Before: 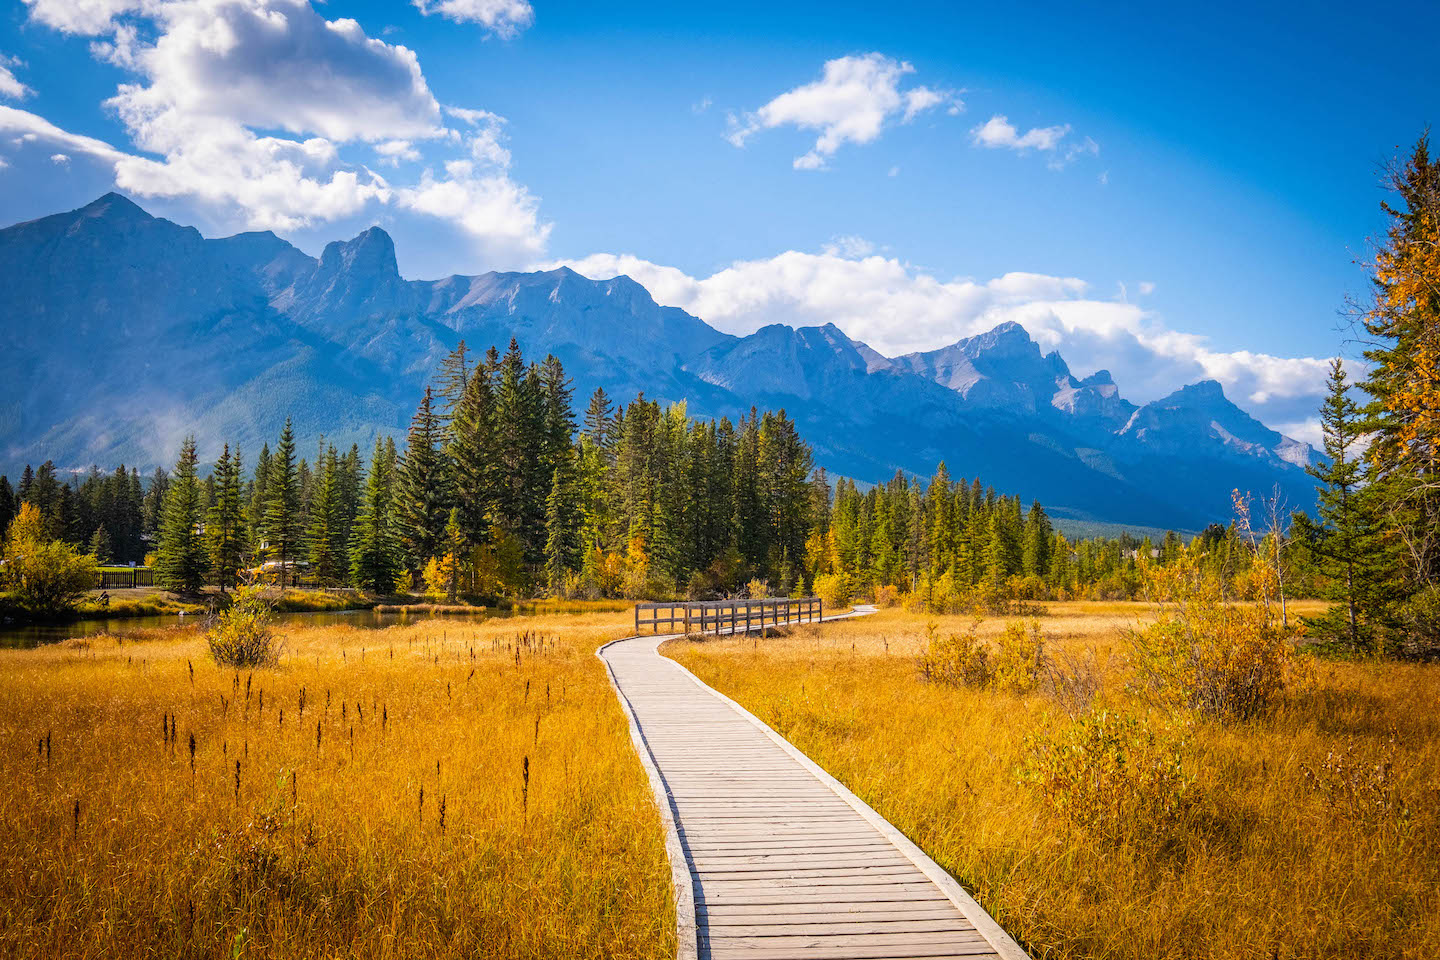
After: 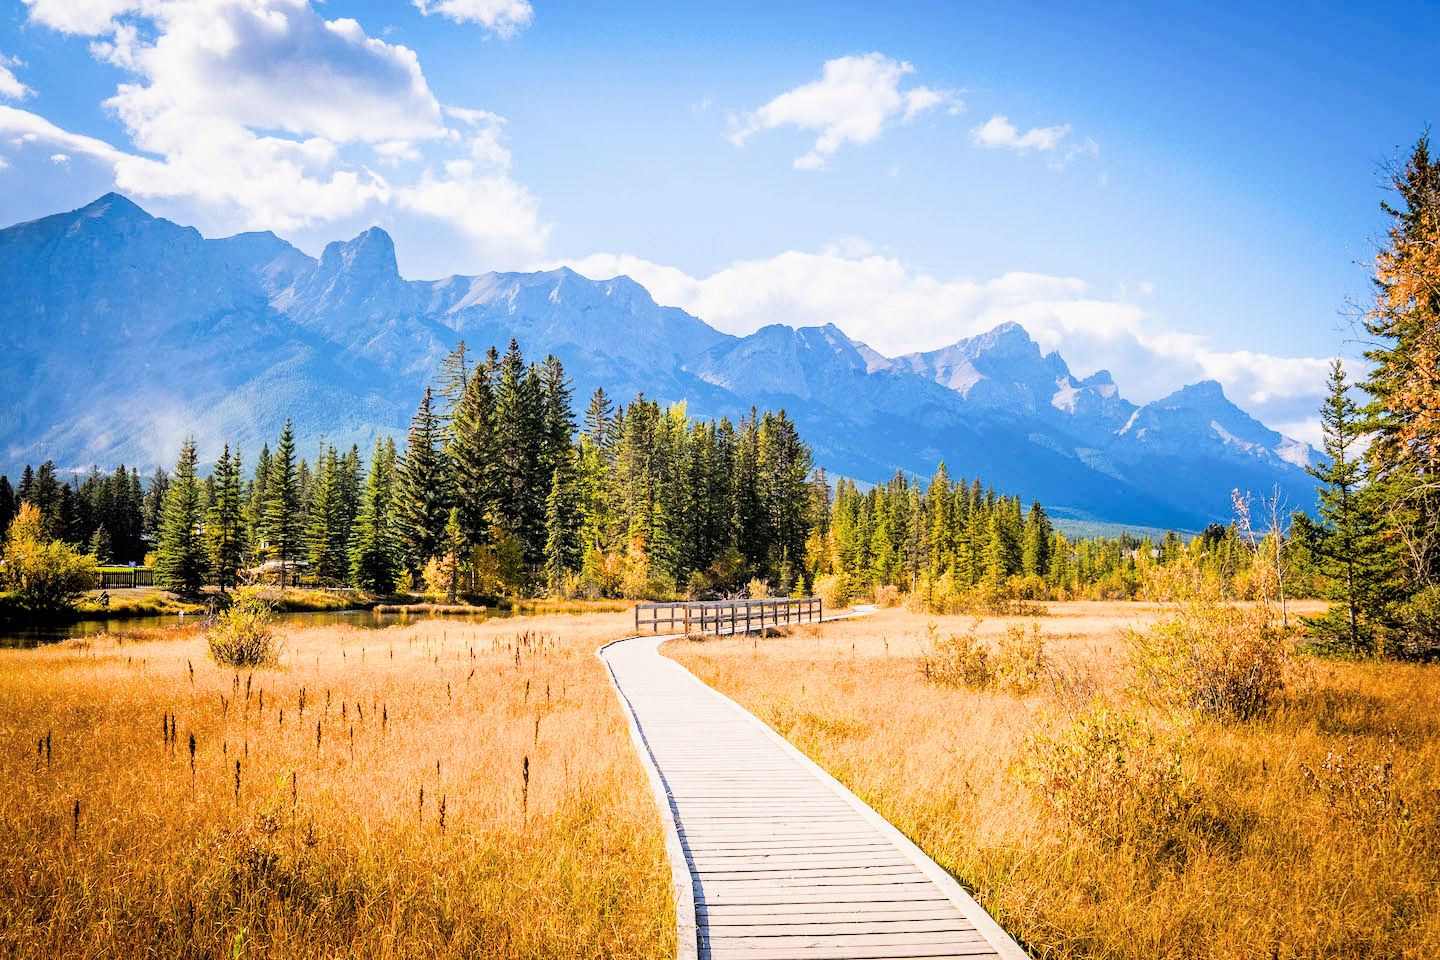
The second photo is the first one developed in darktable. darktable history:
exposure: exposure 1 EV, compensate highlight preservation false
filmic rgb: black relative exposure -5 EV, hardness 2.88, contrast 1.3, highlights saturation mix -30%
rotate and perspective: crop left 0, crop top 0
